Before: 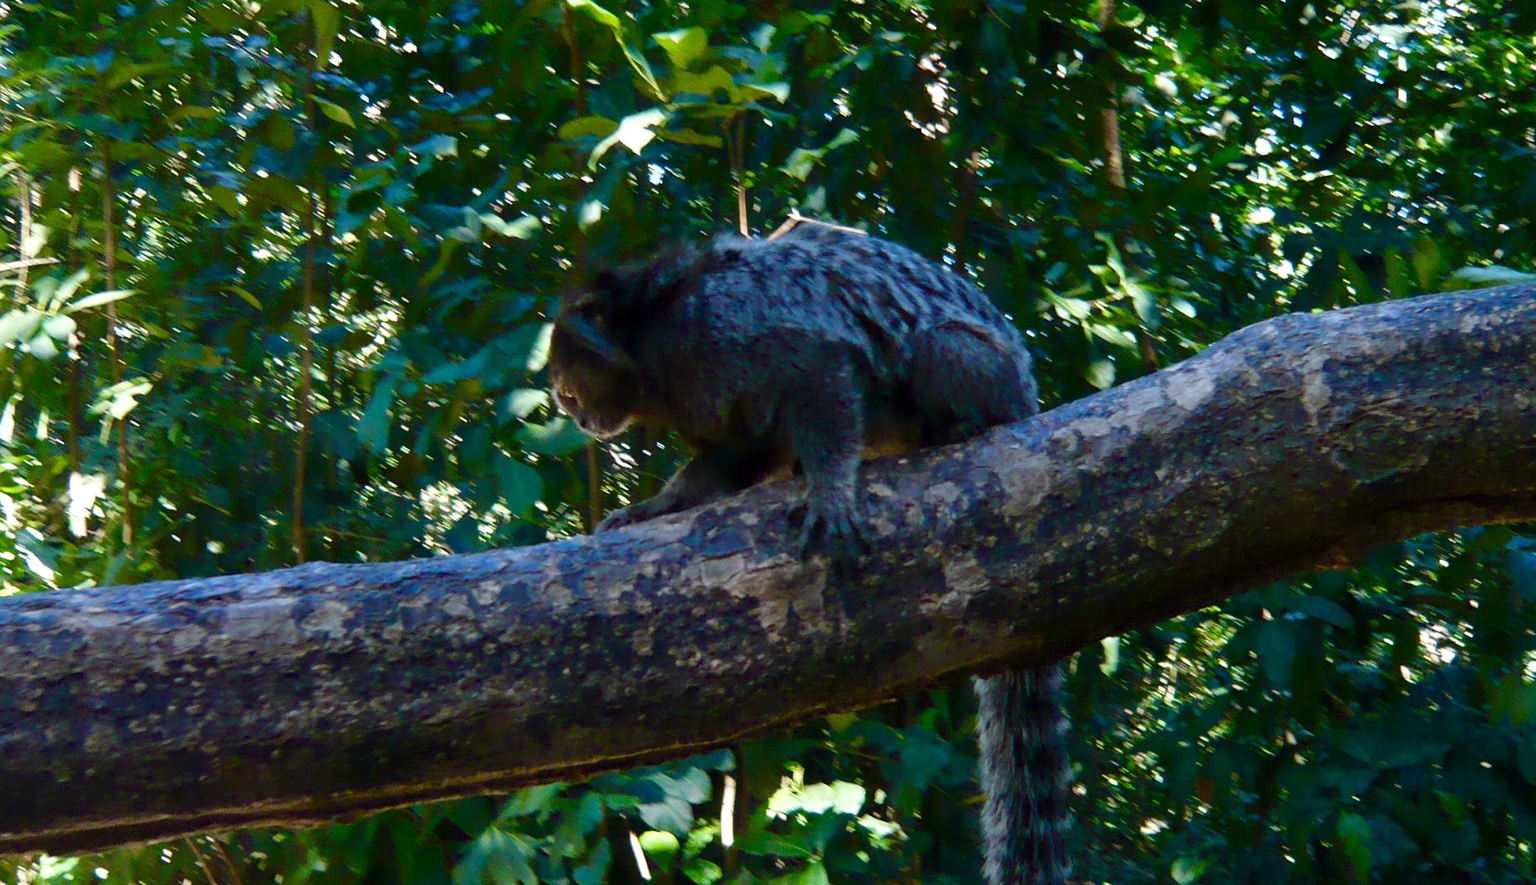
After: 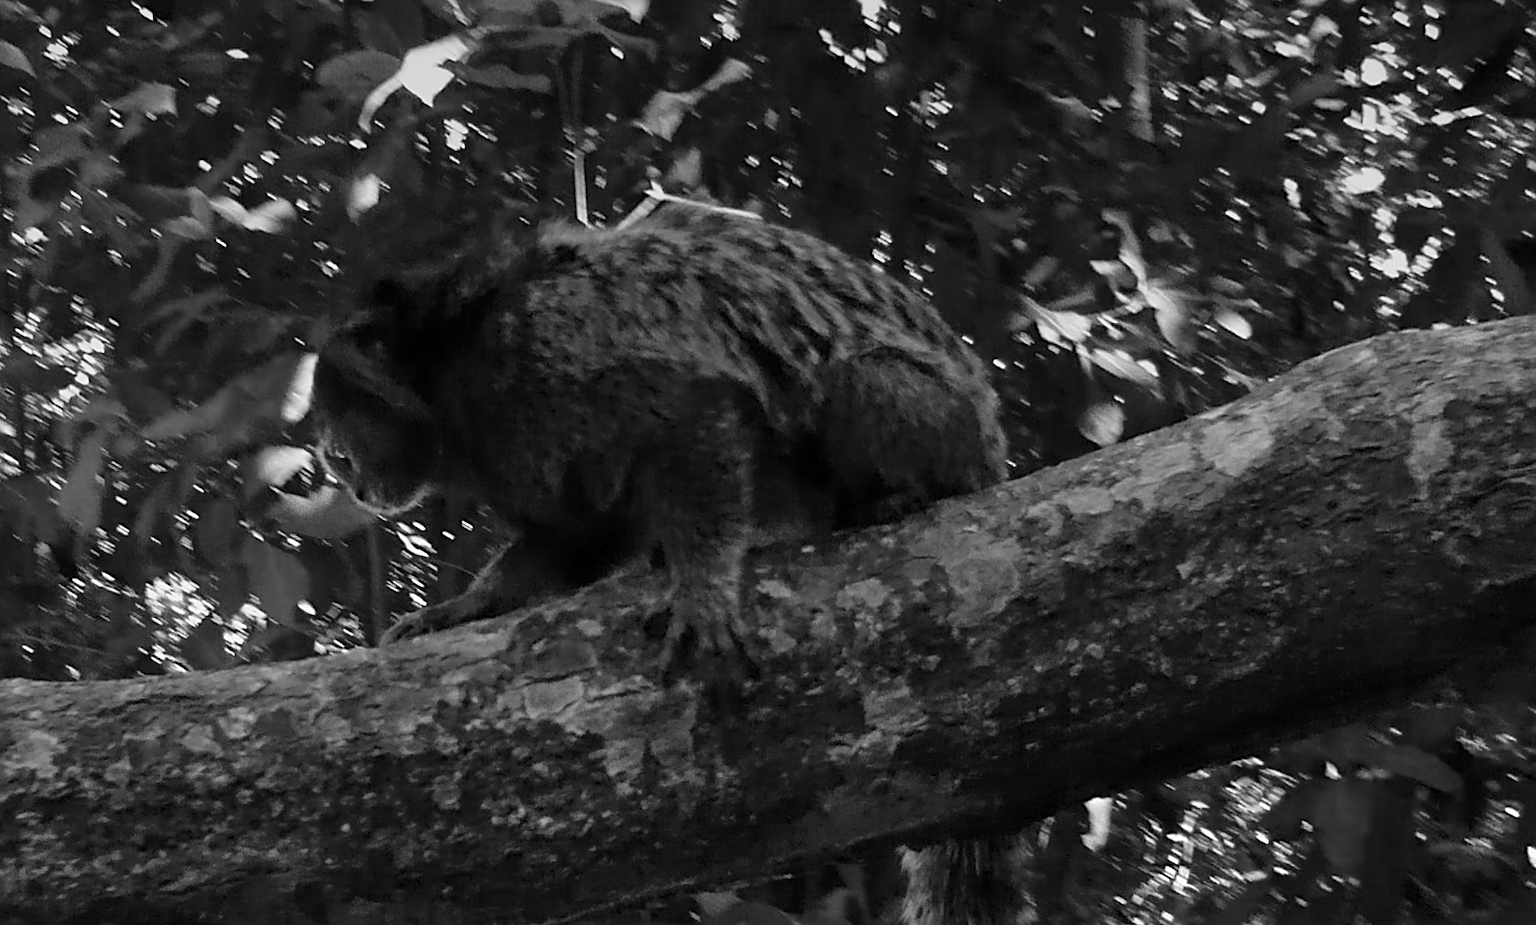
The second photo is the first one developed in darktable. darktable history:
crop: left 16.768%, top 8.653%, right 8.362%, bottom 12.485%
sharpen: on, module defaults
graduated density: on, module defaults
monochrome: on, module defaults
contrast brightness saturation: saturation -0.05
rotate and perspective: rotation 0.062°, lens shift (vertical) 0.115, lens shift (horizontal) -0.133, crop left 0.047, crop right 0.94, crop top 0.061, crop bottom 0.94
